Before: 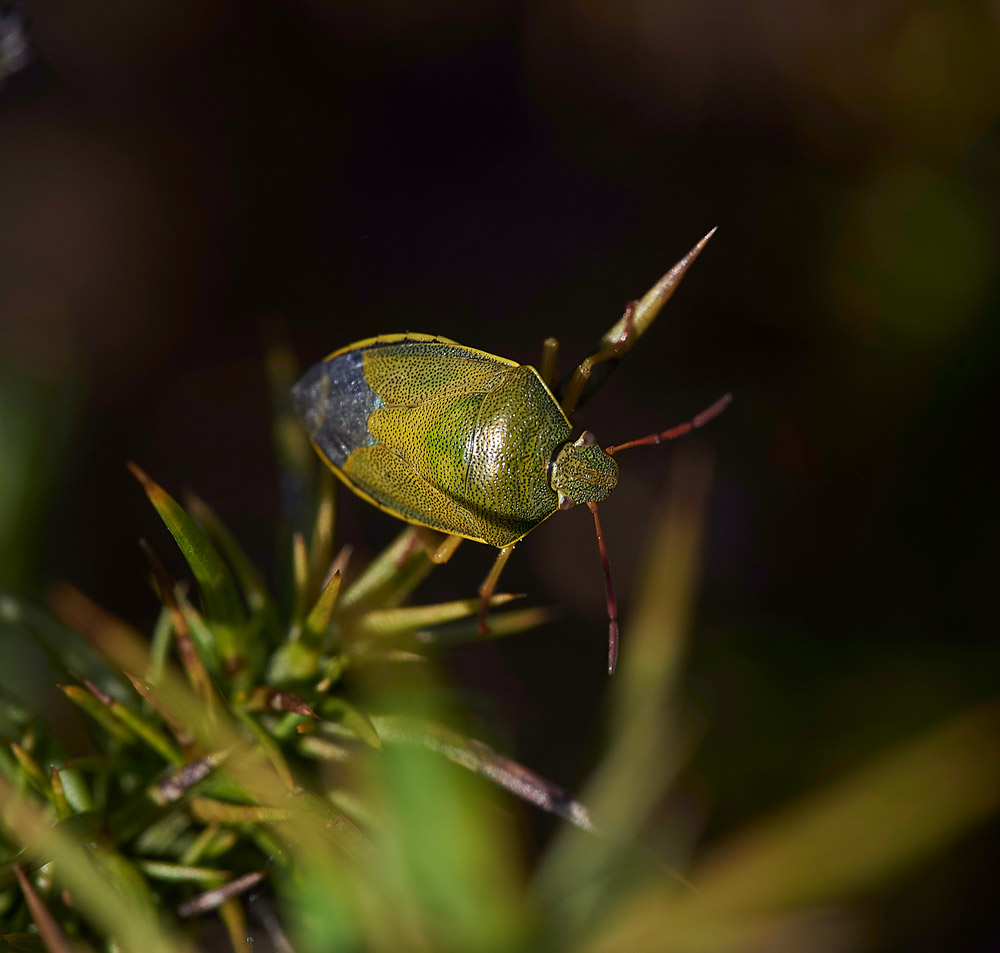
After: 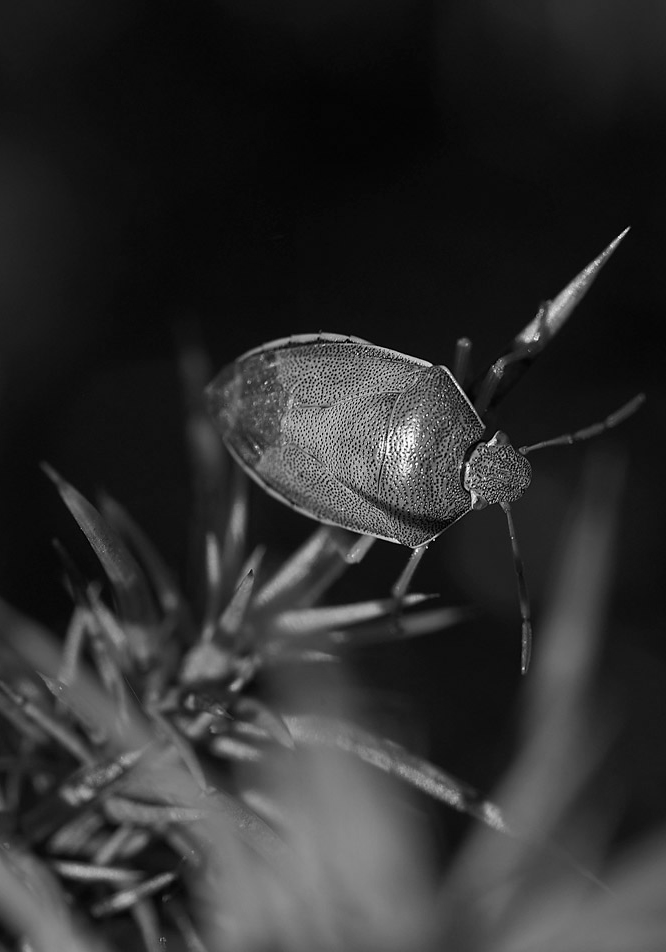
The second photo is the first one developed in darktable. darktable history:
crop and rotate: left 8.786%, right 24.548%
color correction: highlights a* 17.03, highlights b* 0.205, shadows a* -15.38, shadows b* -14.56, saturation 1.5
monochrome: a 1.94, b -0.638
